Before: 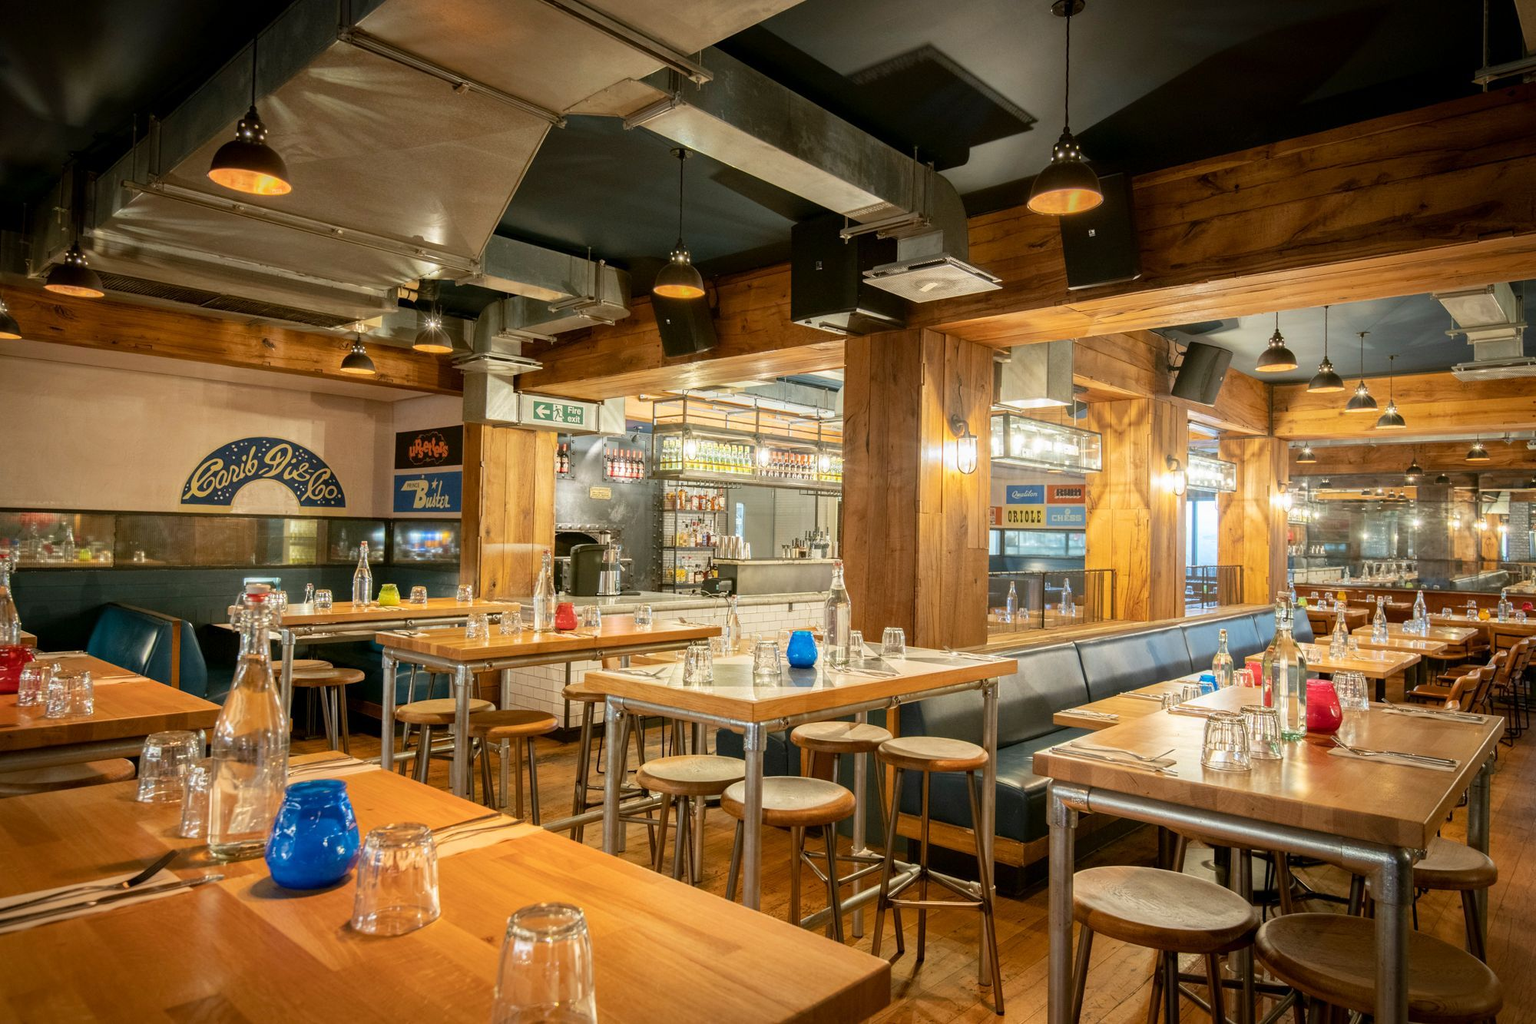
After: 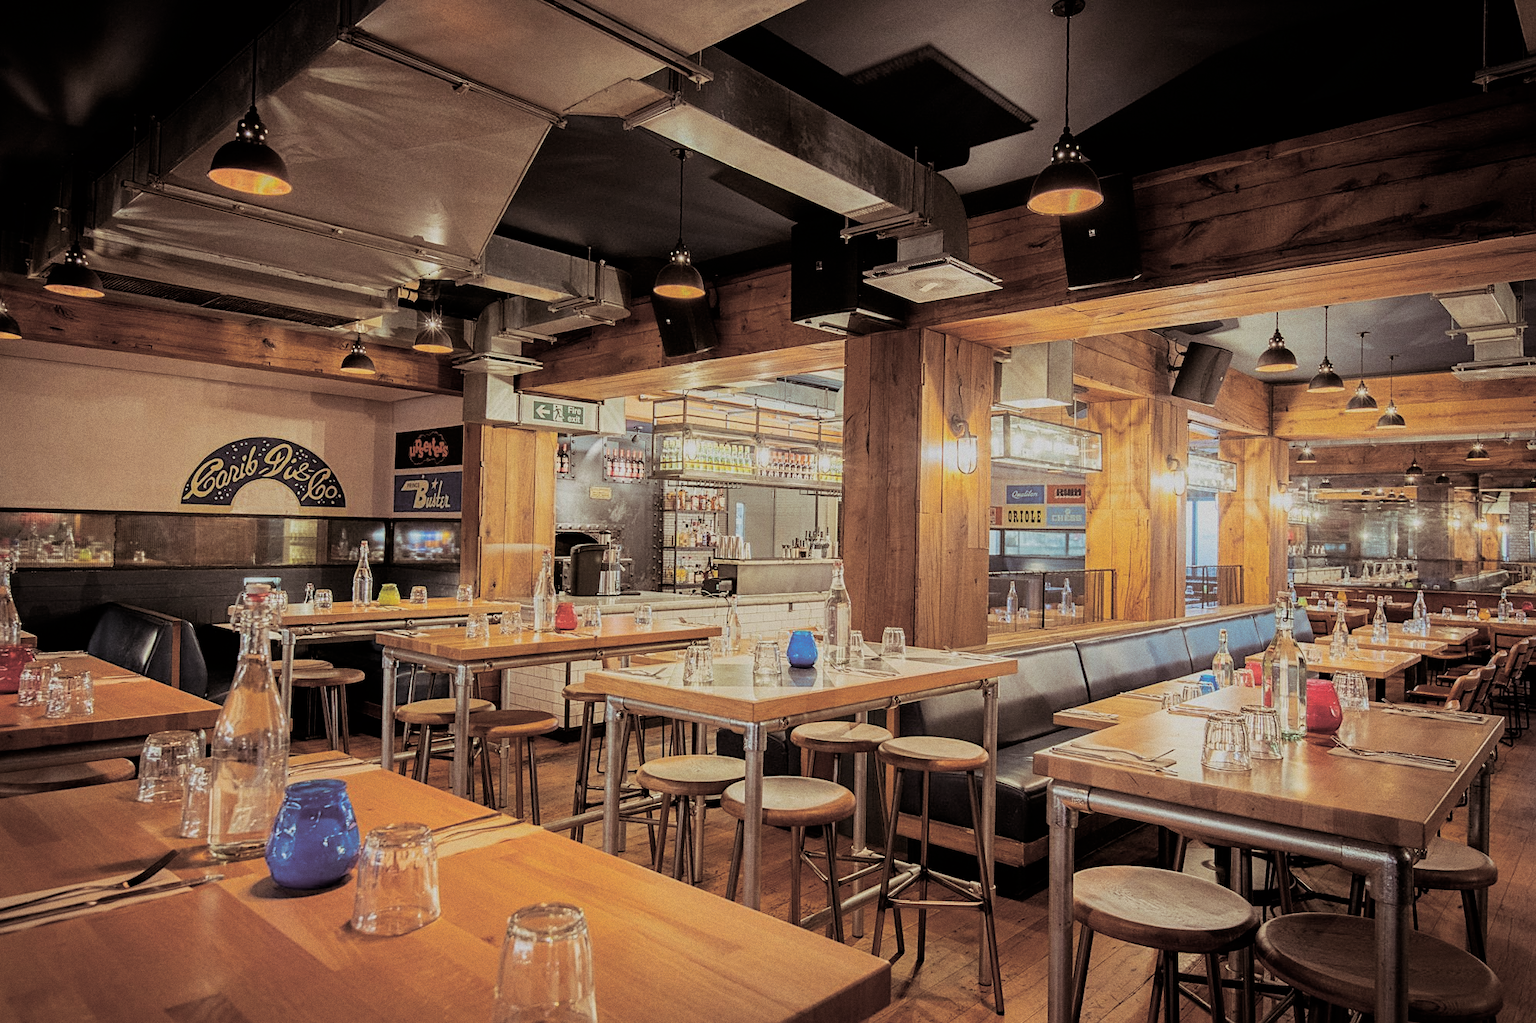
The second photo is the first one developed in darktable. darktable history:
split-toning: shadows › saturation 0.24, highlights › hue 54°, highlights › saturation 0.24
sharpen: on, module defaults
grain: coarseness 0.47 ISO
filmic rgb: black relative exposure -7.32 EV, white relative exposure 5.09 EV, hardness 3.2
